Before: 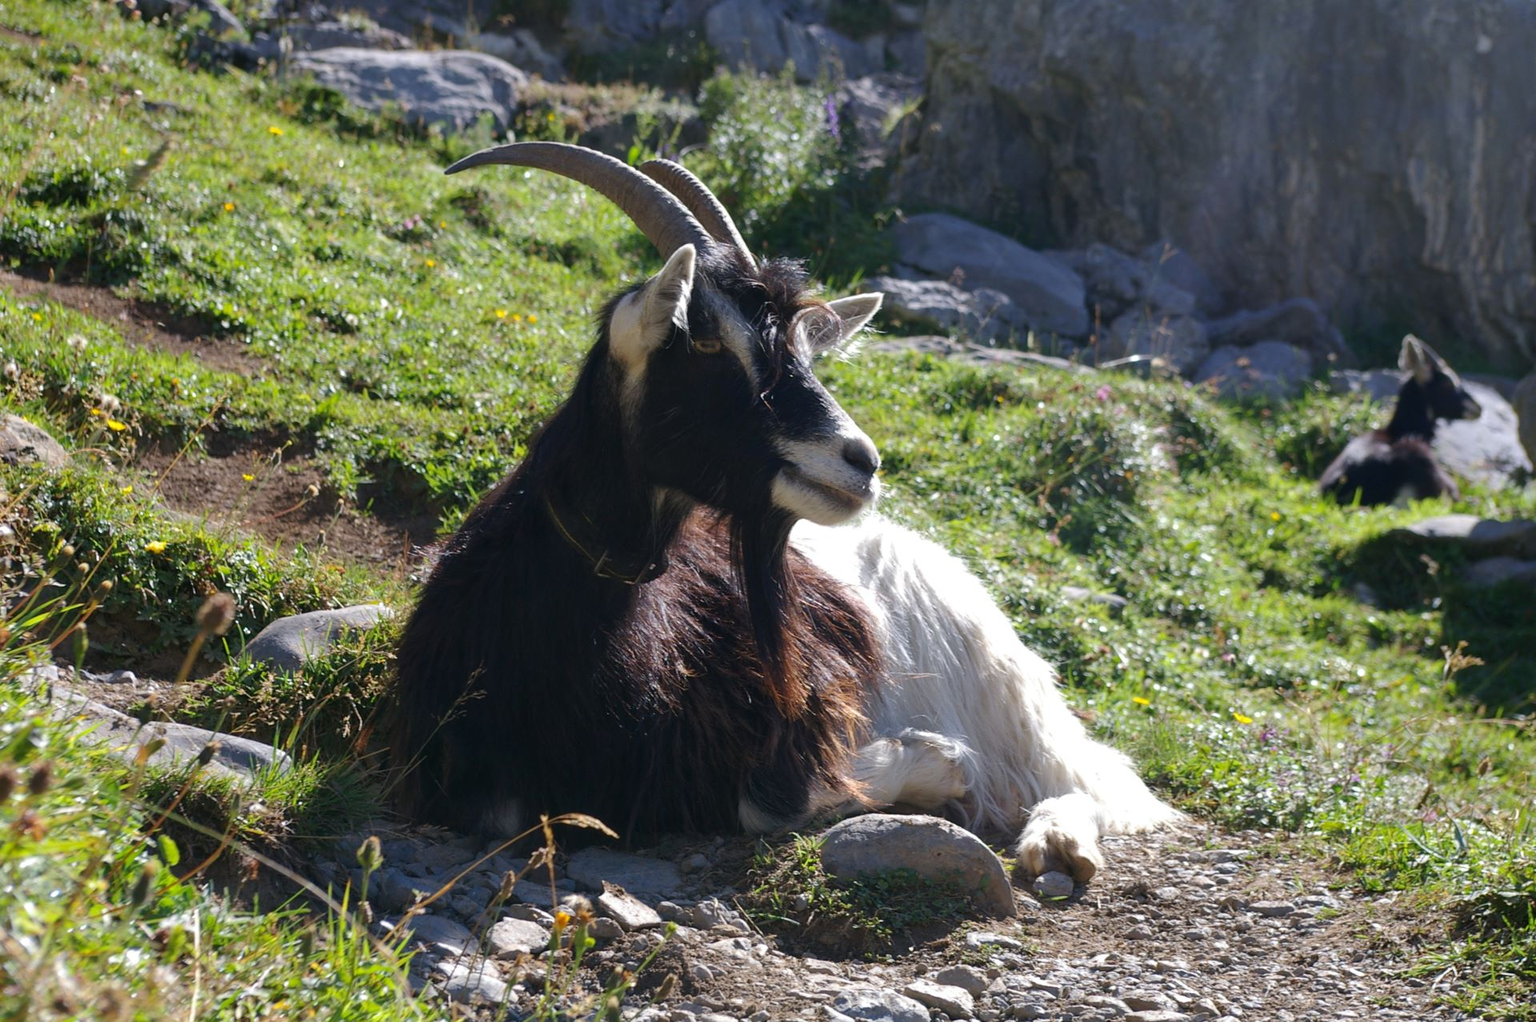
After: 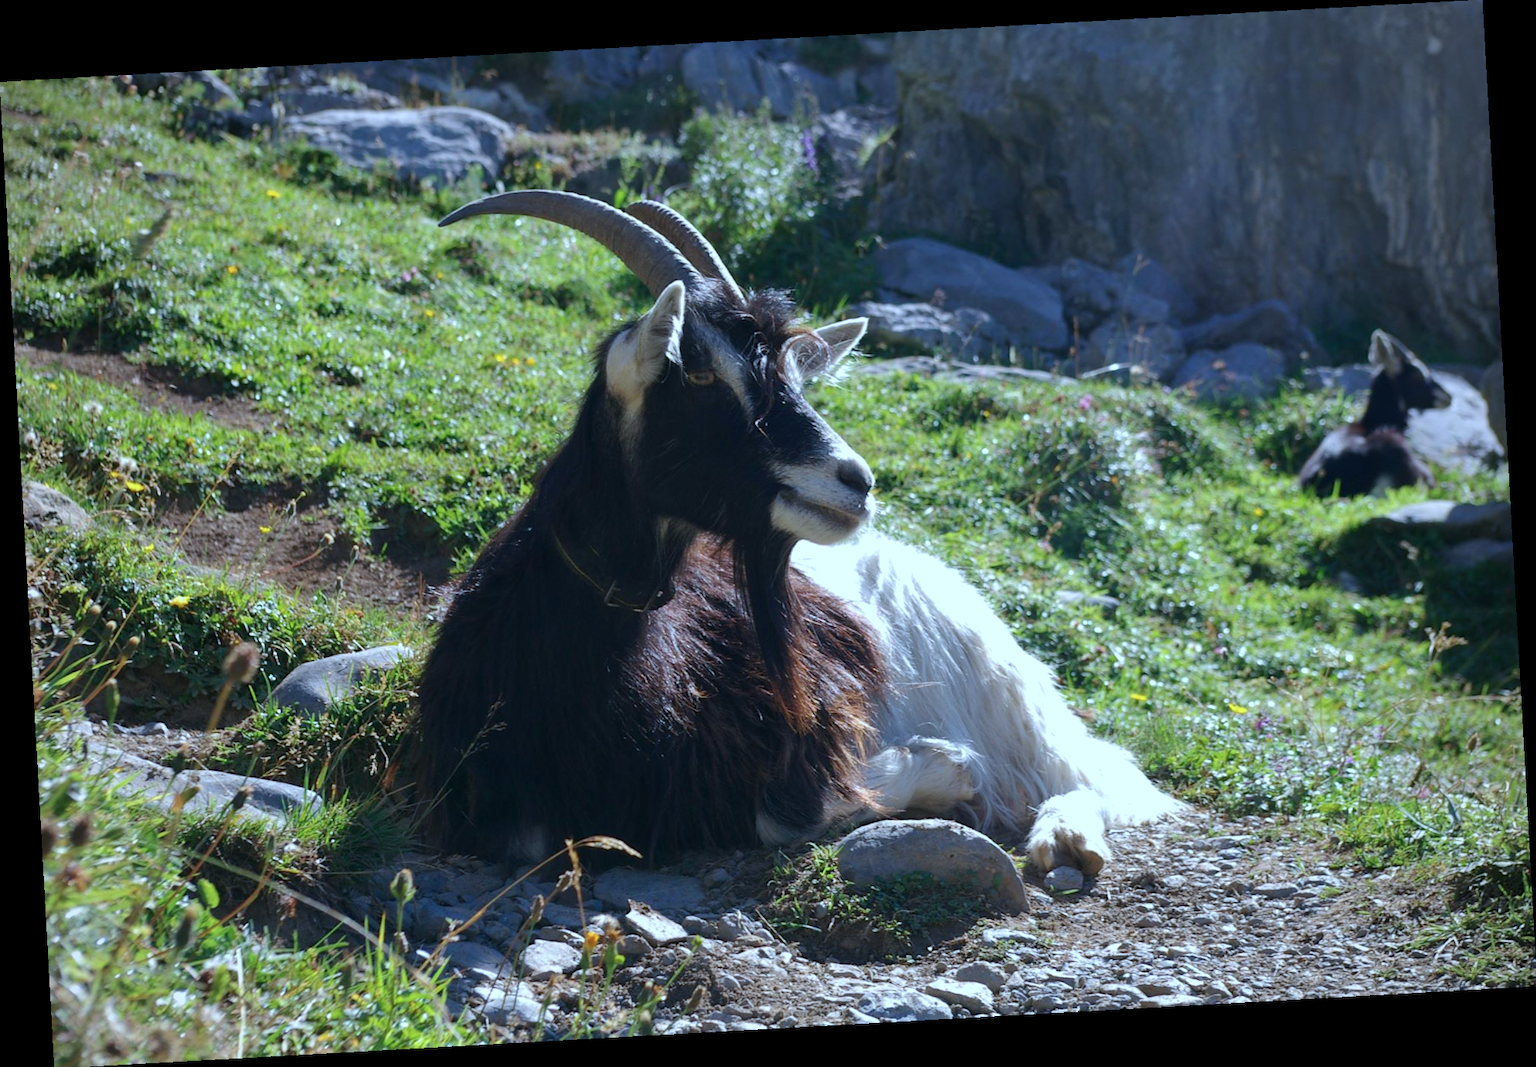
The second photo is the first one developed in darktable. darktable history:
vignetting: fall-off radius 60.92%
rotate and perspective: rotation -3.18°, automatic cropping off
color calibration: illuminant as shot in camera, x 0.383, y 0.38, temperature 3949.15 K, gamut compression 1.66
